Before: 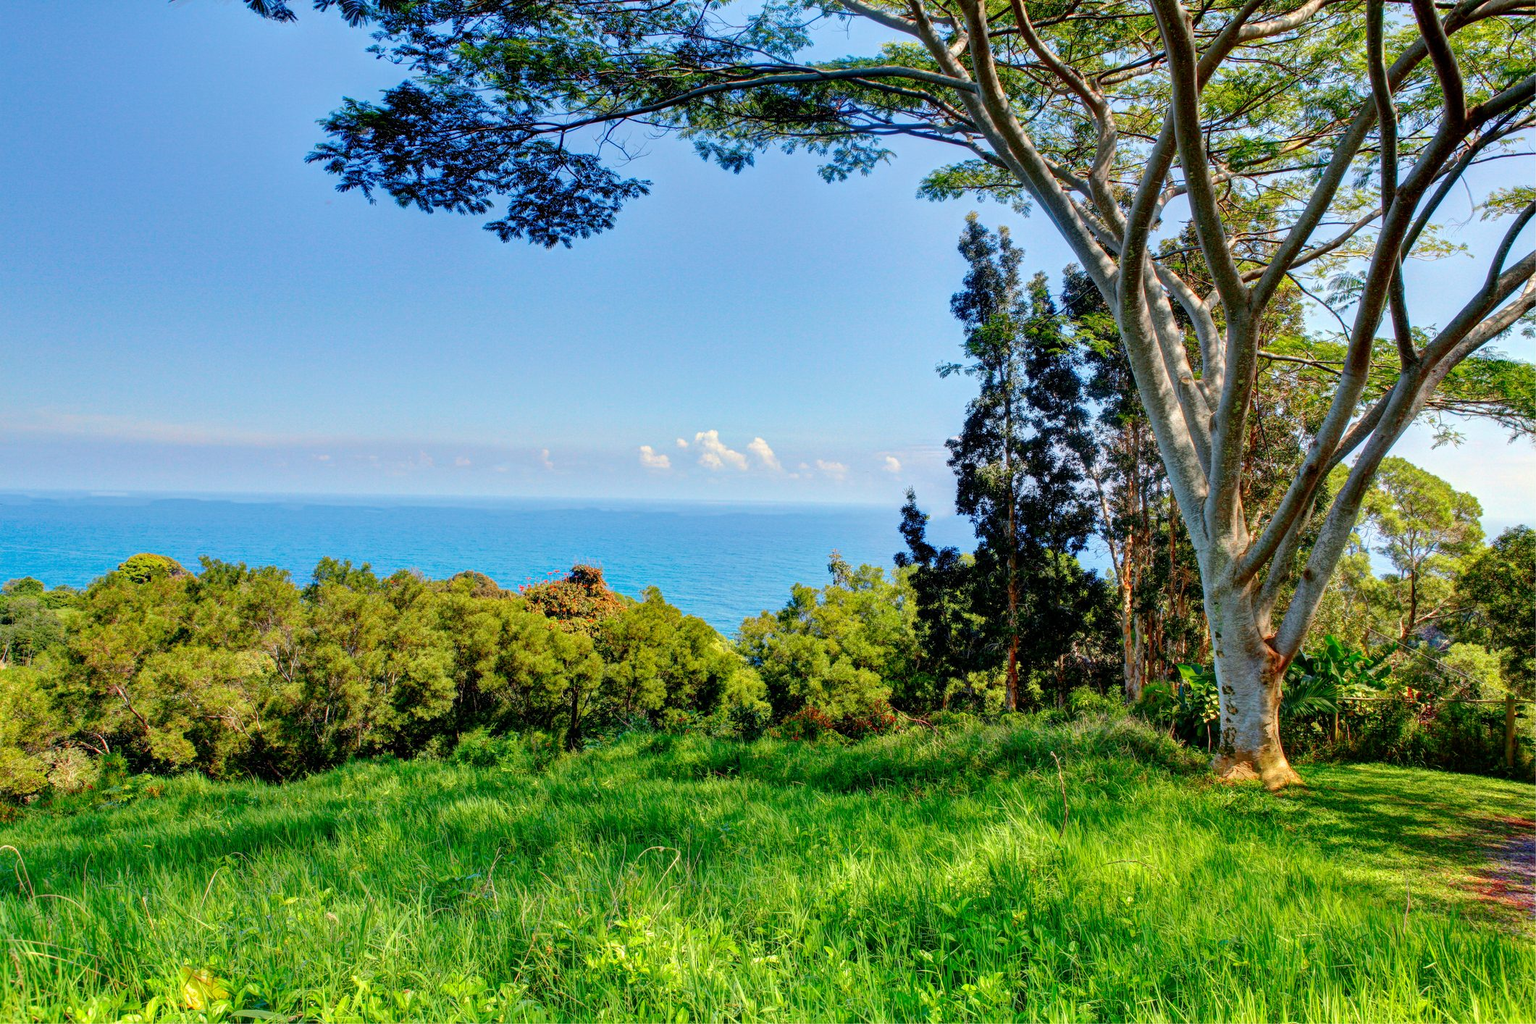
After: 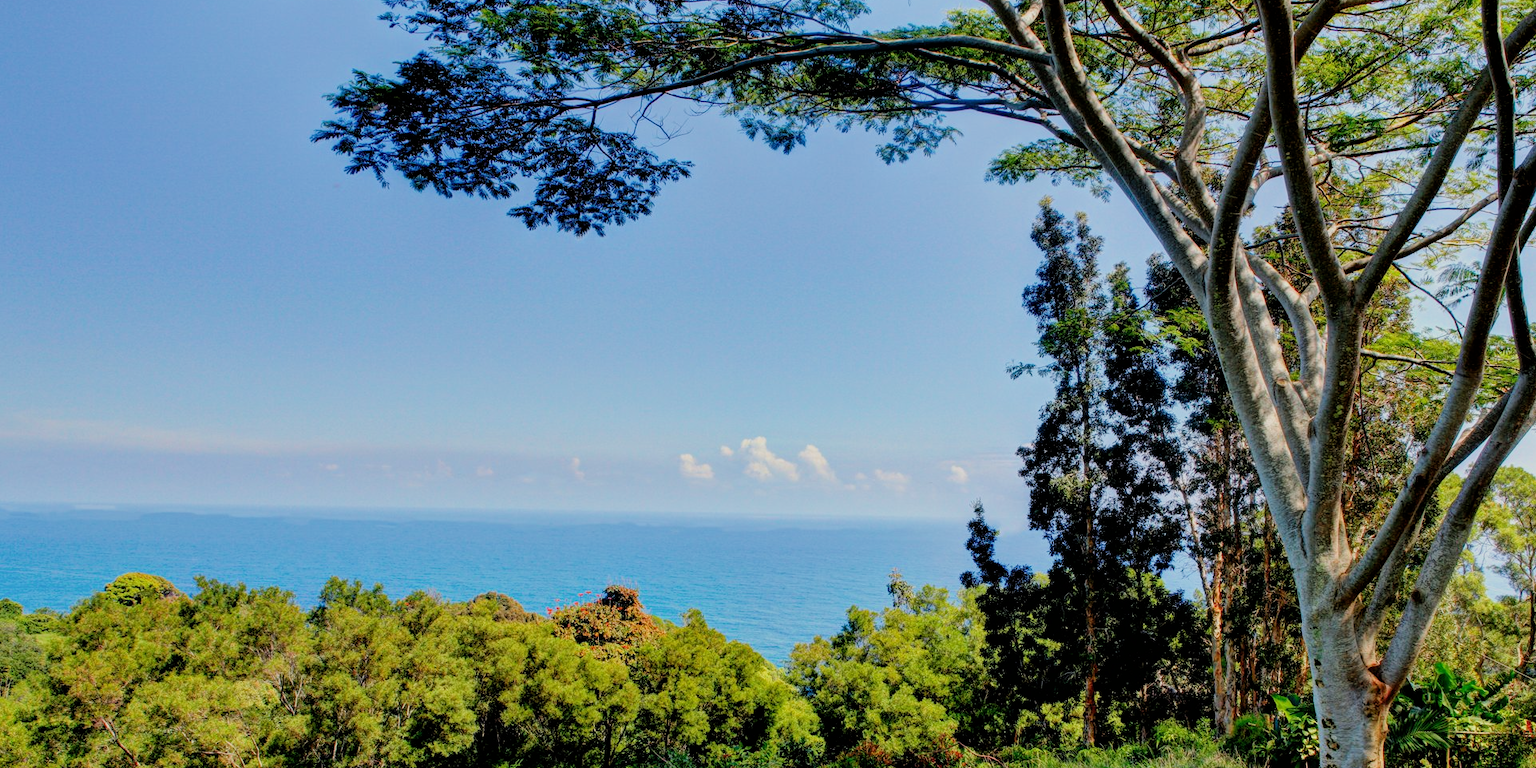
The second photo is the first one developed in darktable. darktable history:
crop: left 1.527%, top 3.366%, right 7.752%, bottom 28.48%
filmic rgb: black relative exposure -5.09 EV, white relative exposure 3.97 EV, hardness 2.9, contrast 1.095, iterations of high-quality reconstruction 0
